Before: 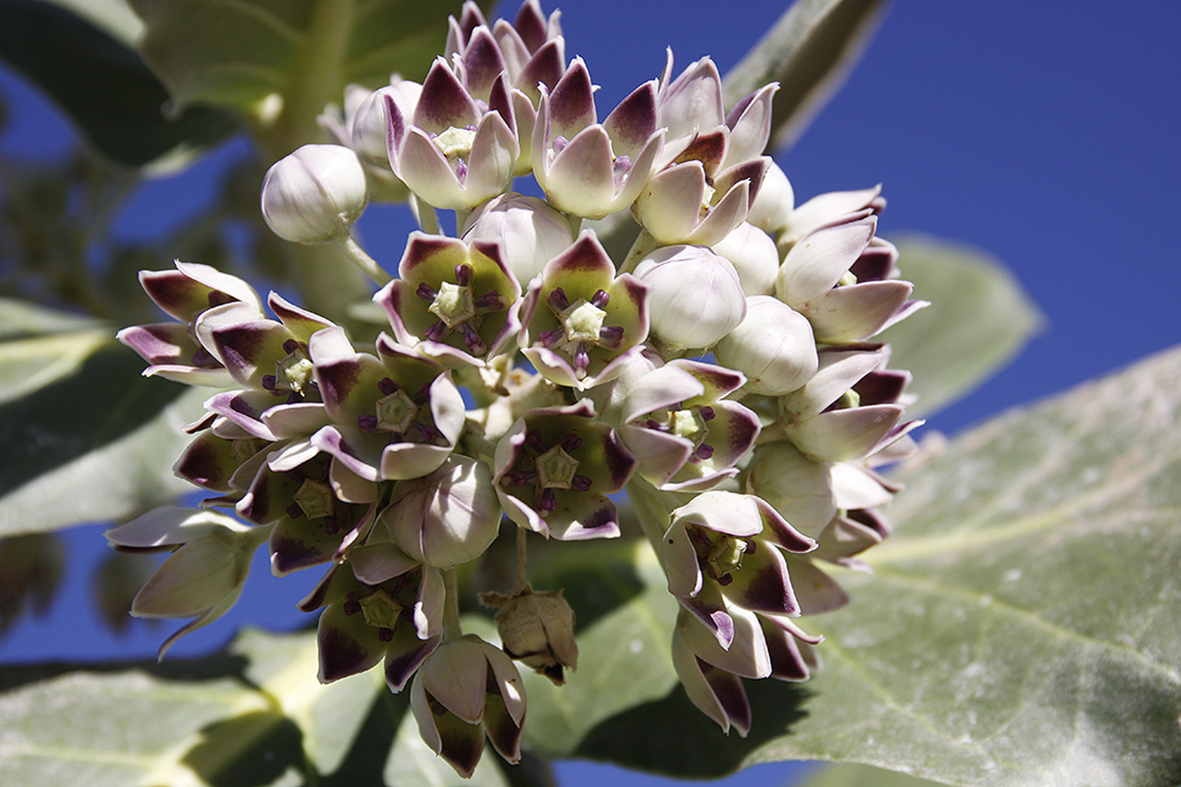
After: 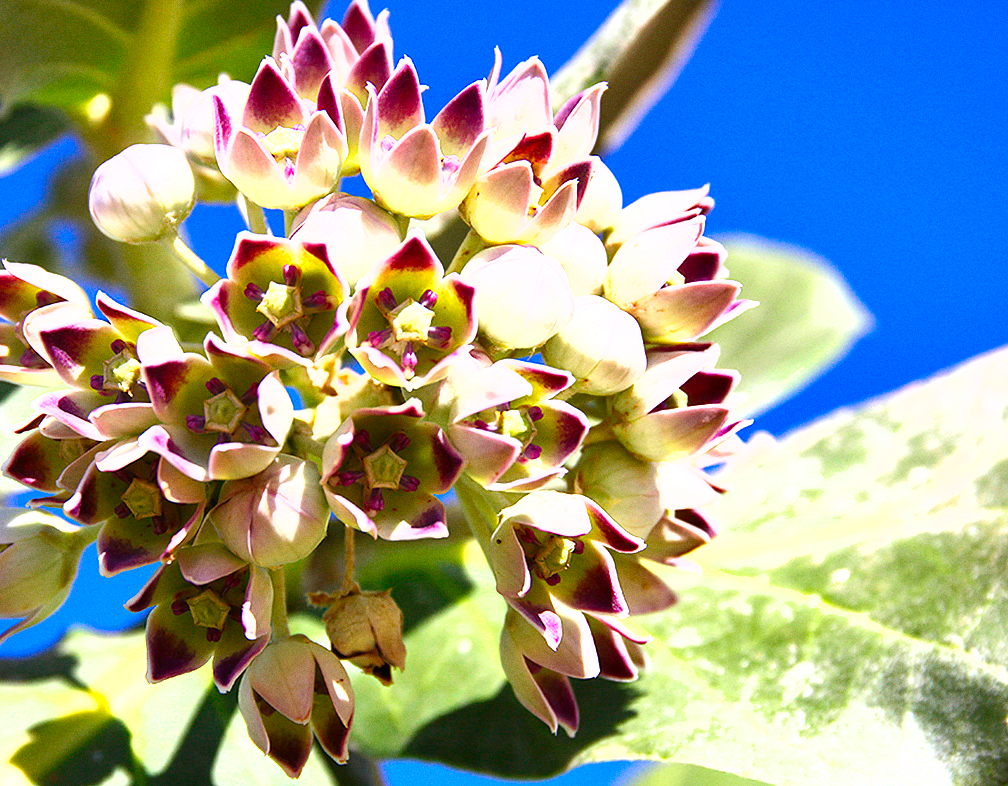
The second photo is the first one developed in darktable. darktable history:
contrast brightness saturation: saturation 0.5
grain: coarseness 7.08 ISO, strength 21.67%, mid-tones bias 59.58%
crop and rotate: left 14.584%
shadows and highlights: low approximation 0.01, soften with gaussian
exposure: black level correction 0, exposure 1.388 EV, compensate exposure bias true, compensate highlight preservation false
